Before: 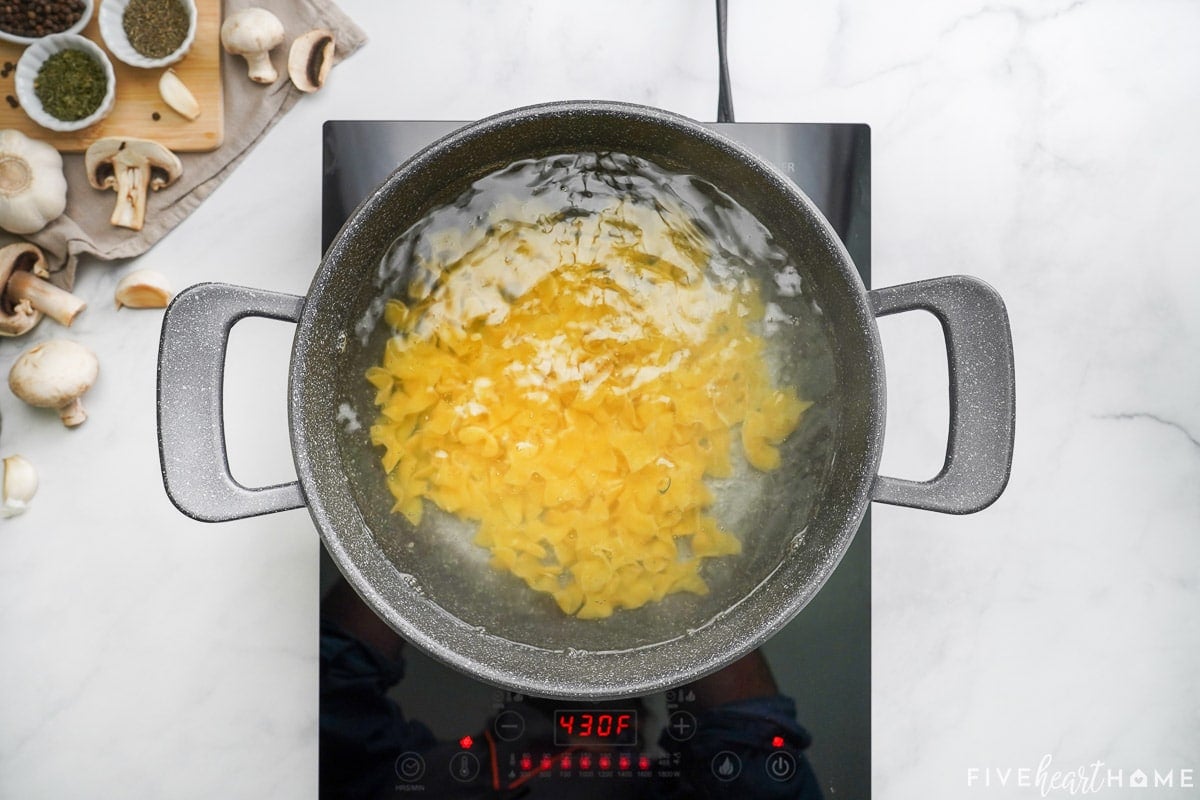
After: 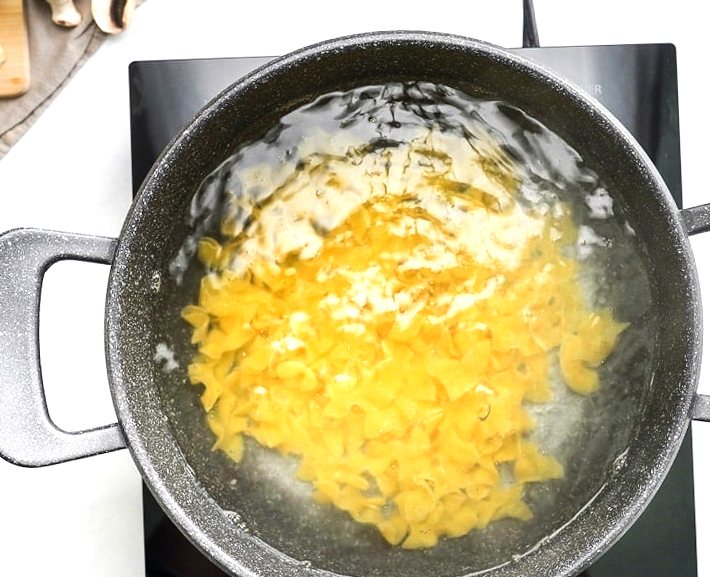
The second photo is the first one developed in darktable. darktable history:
crop: left 16.202%, top 11.208%, right 26.045%, bottom 20.557%
rotate and perspective: rotation -2.29°, automatic cropping off
tone equalizer: -8 EV -0.75 EV, -7 EV -0.7 EV, -6 EV -0.6 EV, -5 EV -0.4 EV, -3 EV 0.4 EV, -2 EV 0.6 EV, -1 EV 0.7 EV, +0 EV 0.75 EV, edges refinement/feathering 500, mask exposure compensation -1.57 EV, preserve details no
